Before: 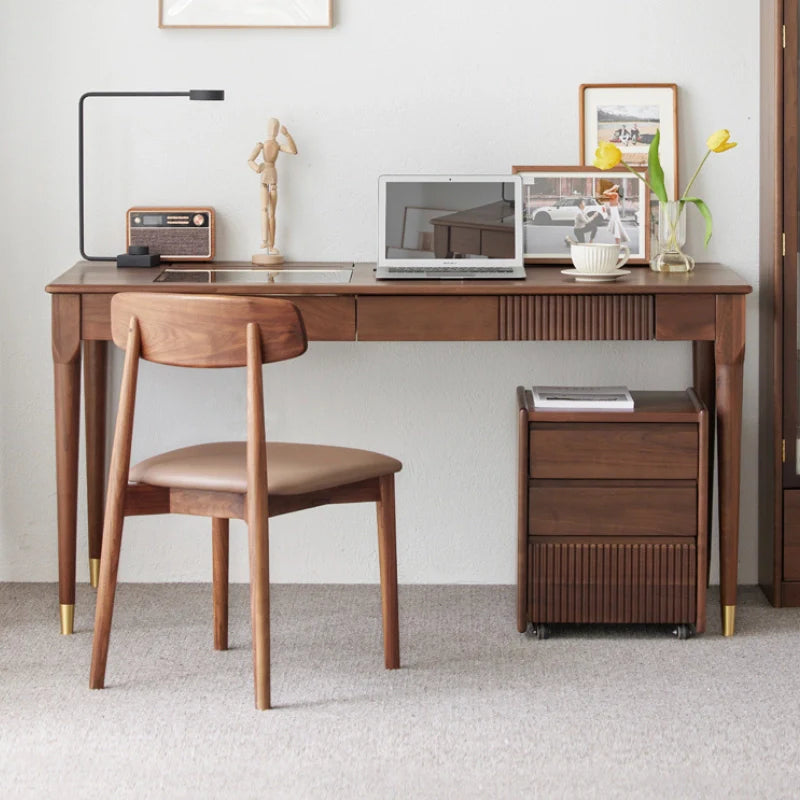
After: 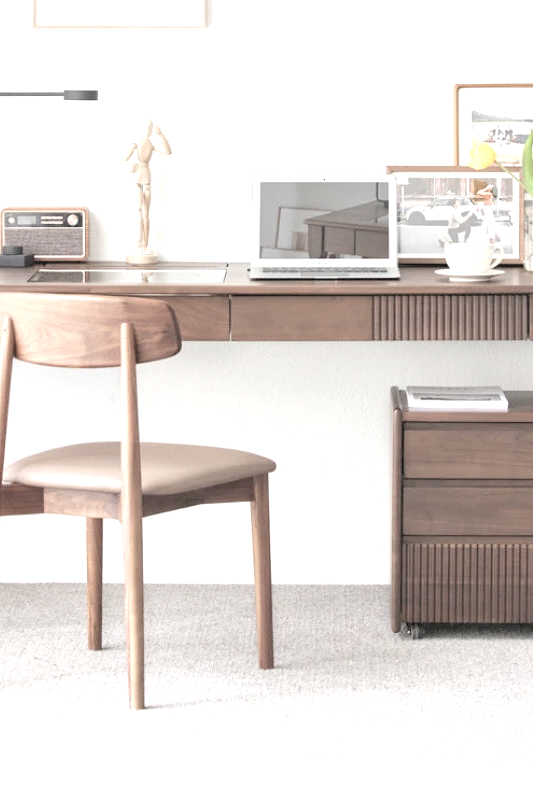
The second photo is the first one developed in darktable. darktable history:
contrast brightness saturation: brightness 0.18, saturation -0.5
crop and rotate: left 15.754%, right 17.579%
exposure: black level correction 0, exposure 0.95 EV, compensate exposure bias true, compensate highlight preservation false
